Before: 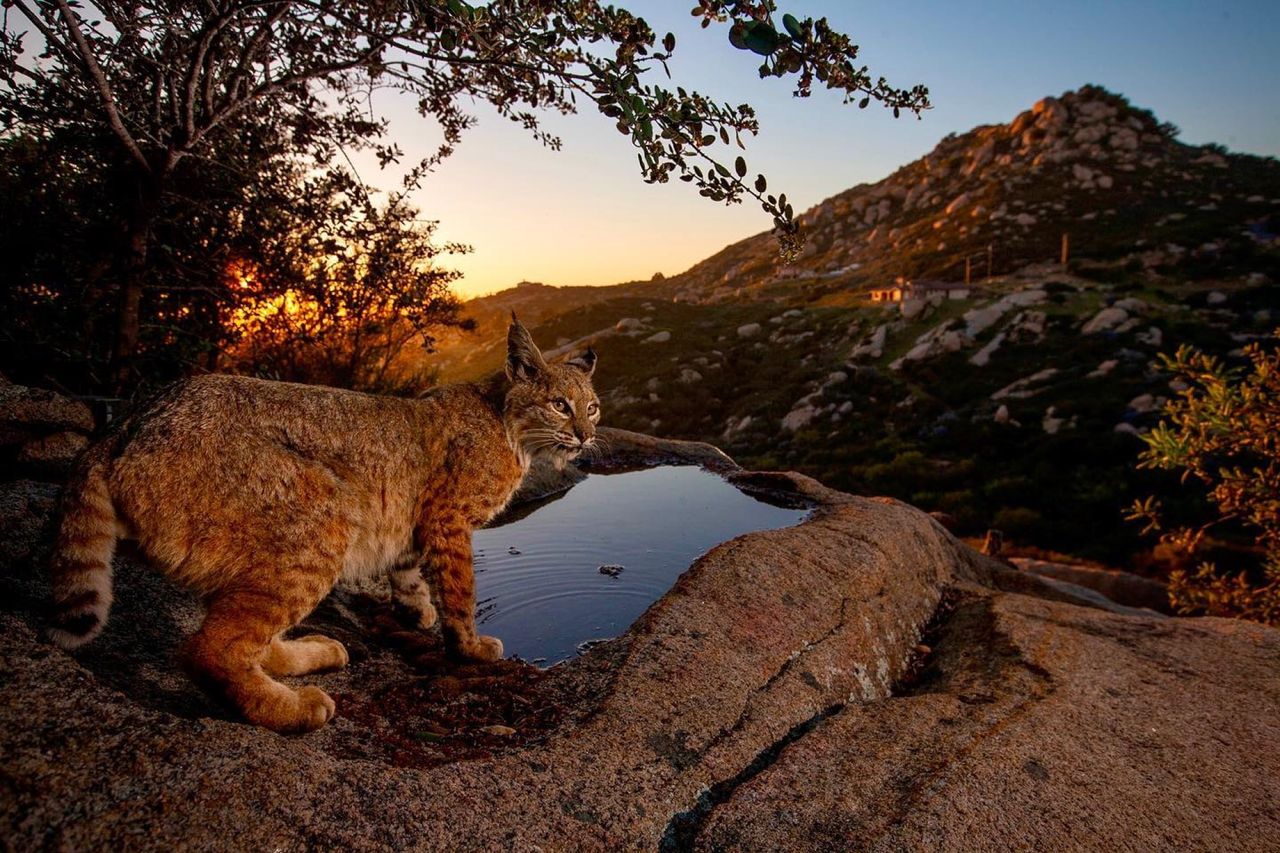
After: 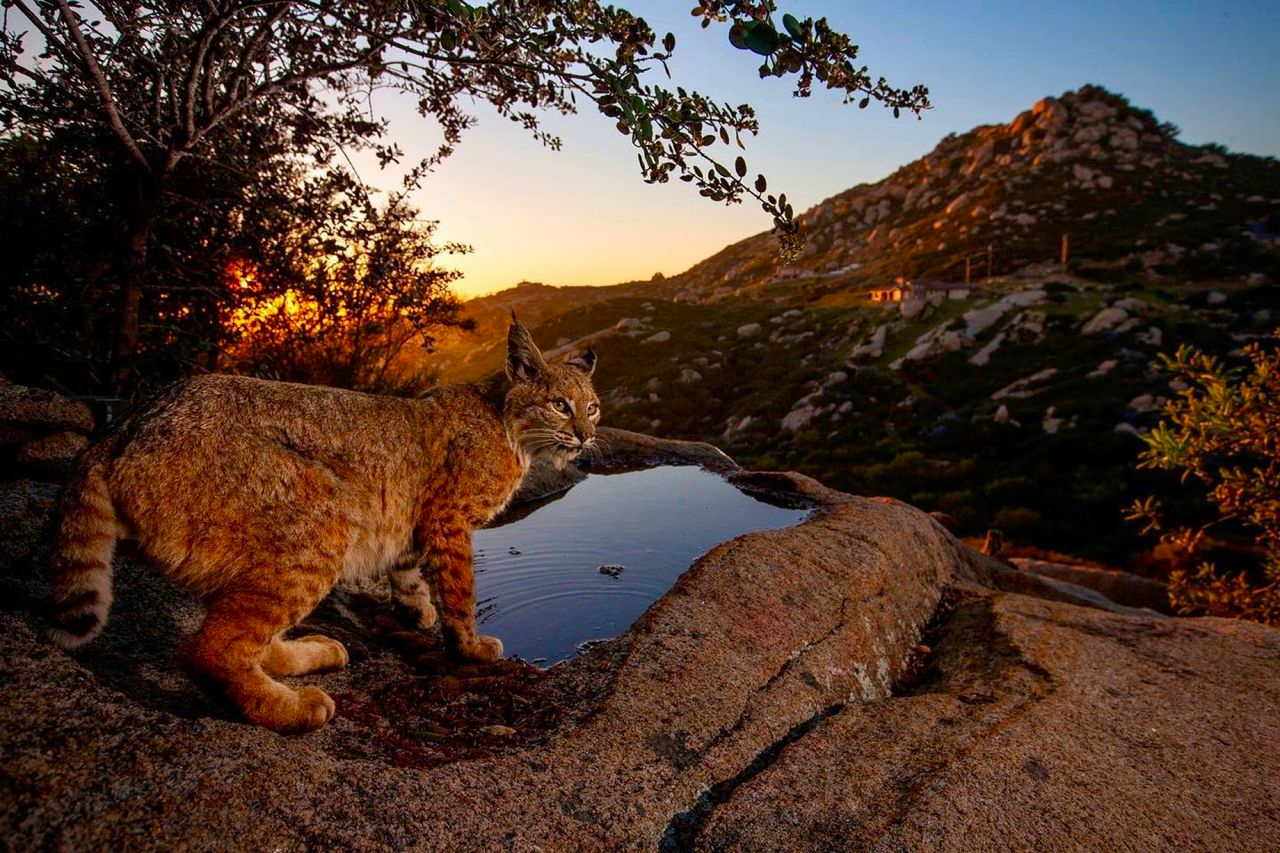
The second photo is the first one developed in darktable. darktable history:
white balance: red 0.988, blue 1.017
contrast brightness saturation: contrast 0.04, saturation 0.16
